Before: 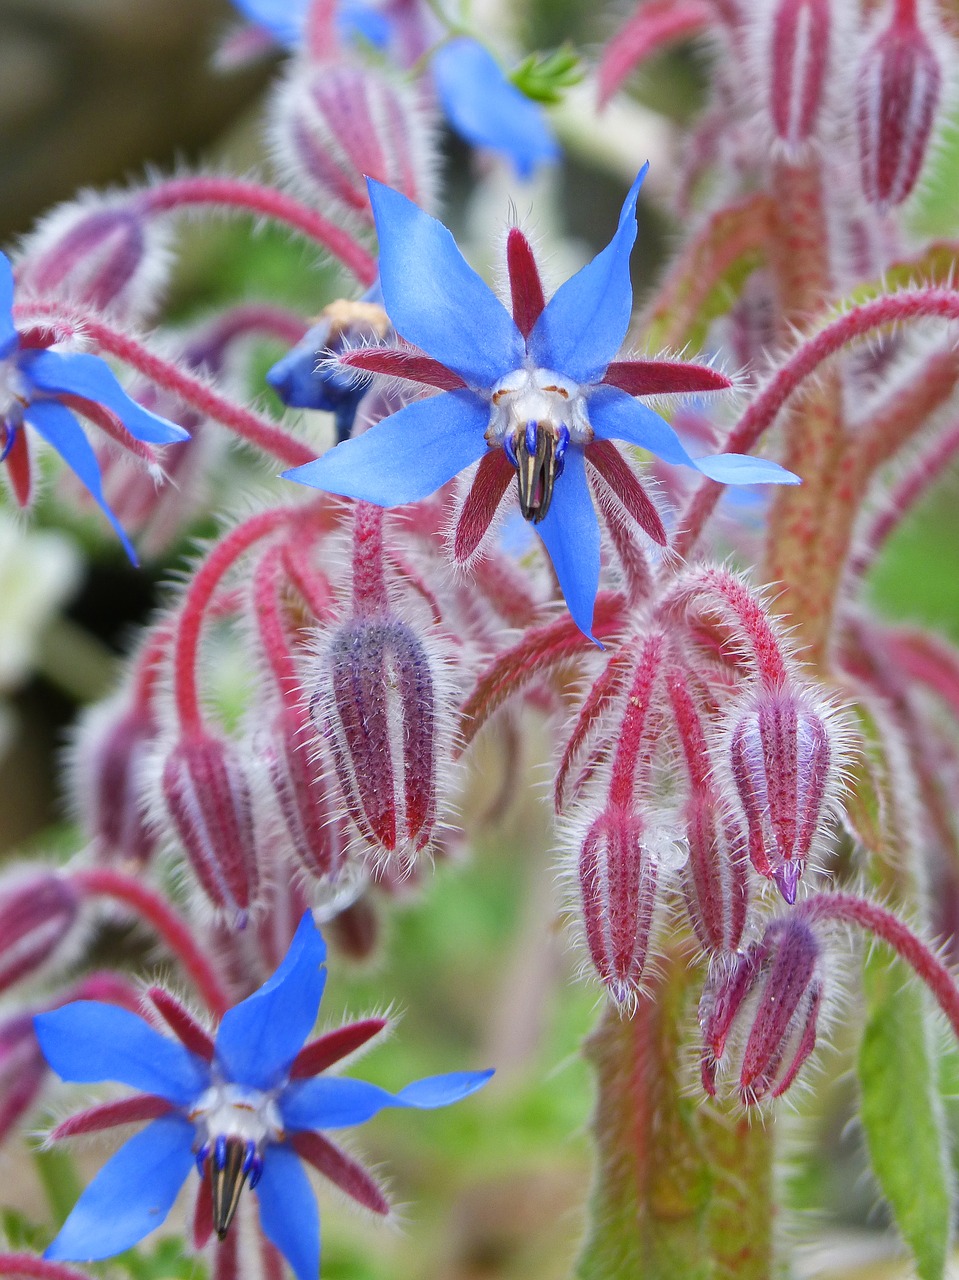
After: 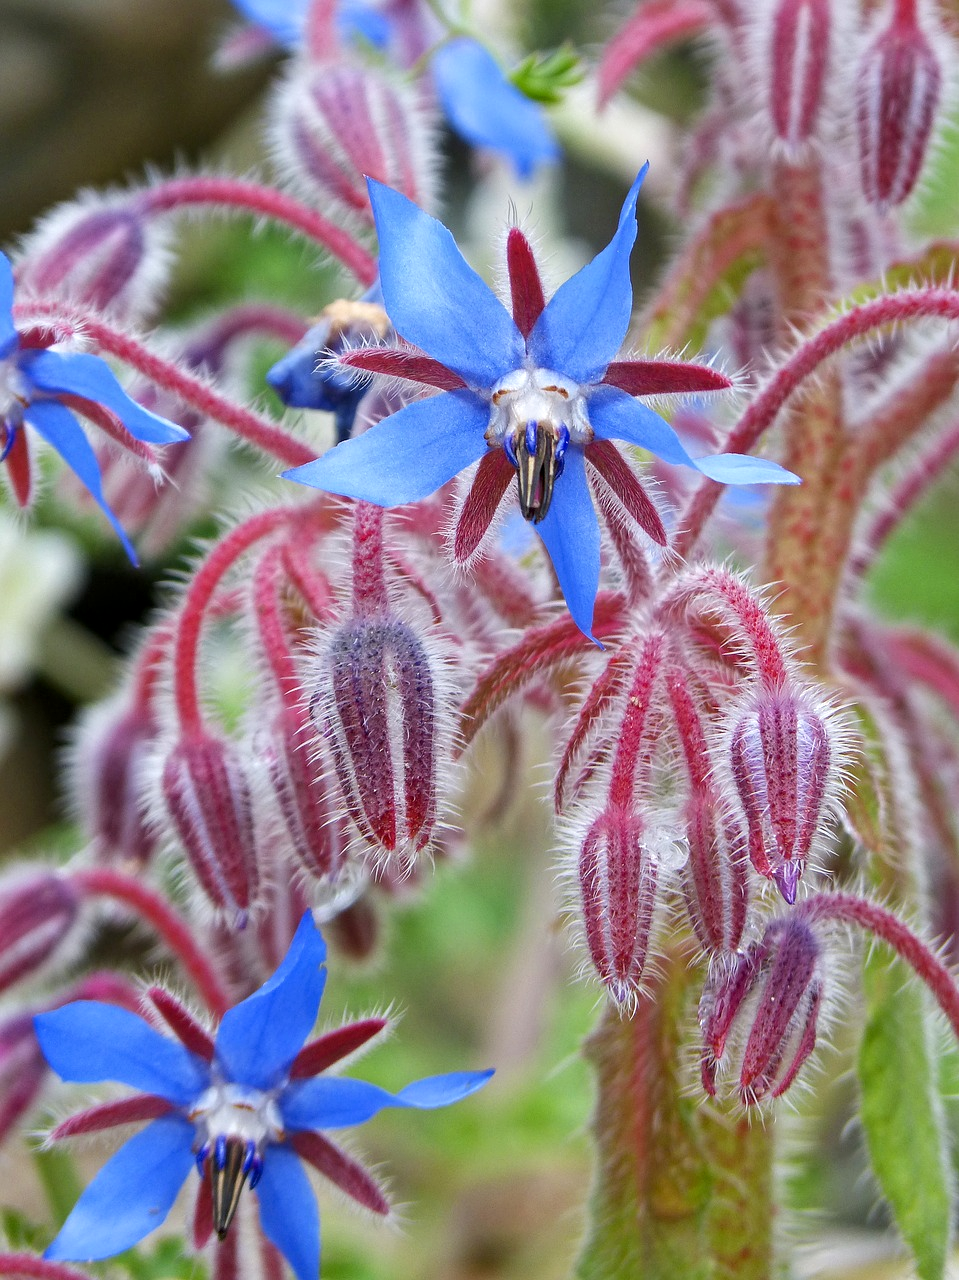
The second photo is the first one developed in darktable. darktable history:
contrast equalizer: octaves 7, y [[0.5, 0.501, 0.525, 0.597, 0.58, 0.514], [0.5 ×6], [0.5 ×6], [0 ×6], [0 ×6]], mix 0.352
local contrast: highlights 104%, shadows 103%, detail 119%, midtone range 0.2
